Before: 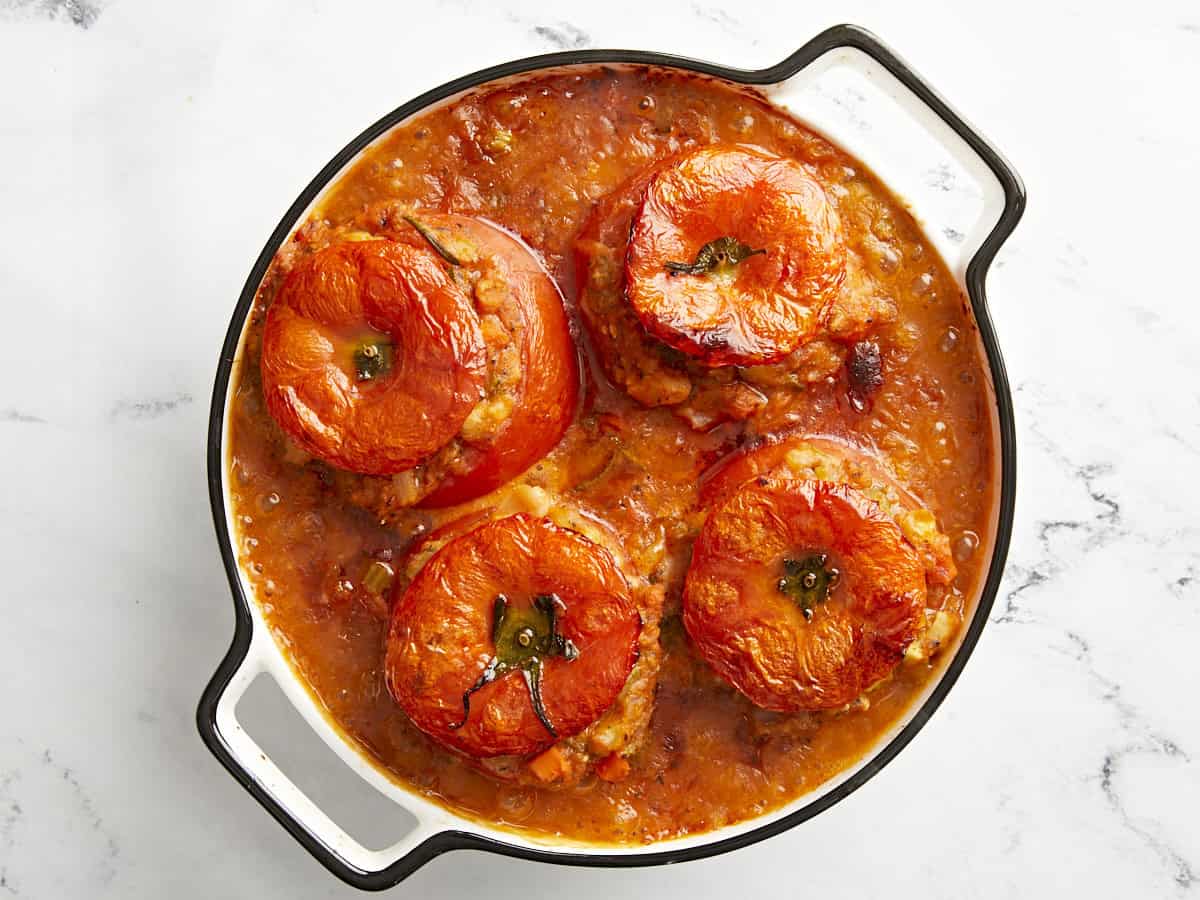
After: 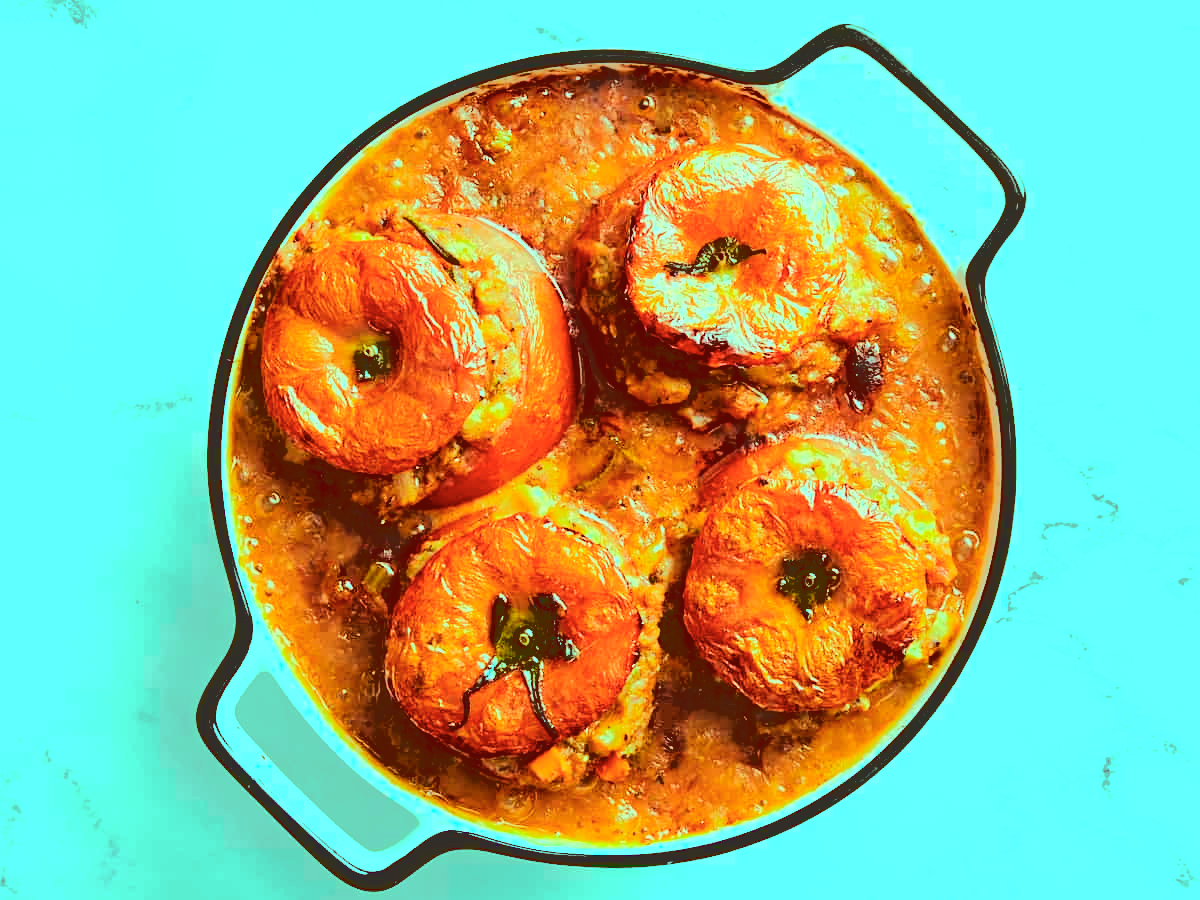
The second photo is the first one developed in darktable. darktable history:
base curve: curves: ch0 [(0.065, 0.026) (0.236, 0.358) (0.53, 0.546) (0.777, 0.841) (0.924, 0.992)], preserve colors average RGB
color balance rgb: highlights gain › luminance 20.125%, highlights gain › chroma 13.061%, highlights gain › hue 175.47°, perceptual saturation grading › global saturation 0.063%, global vibrance 20%
